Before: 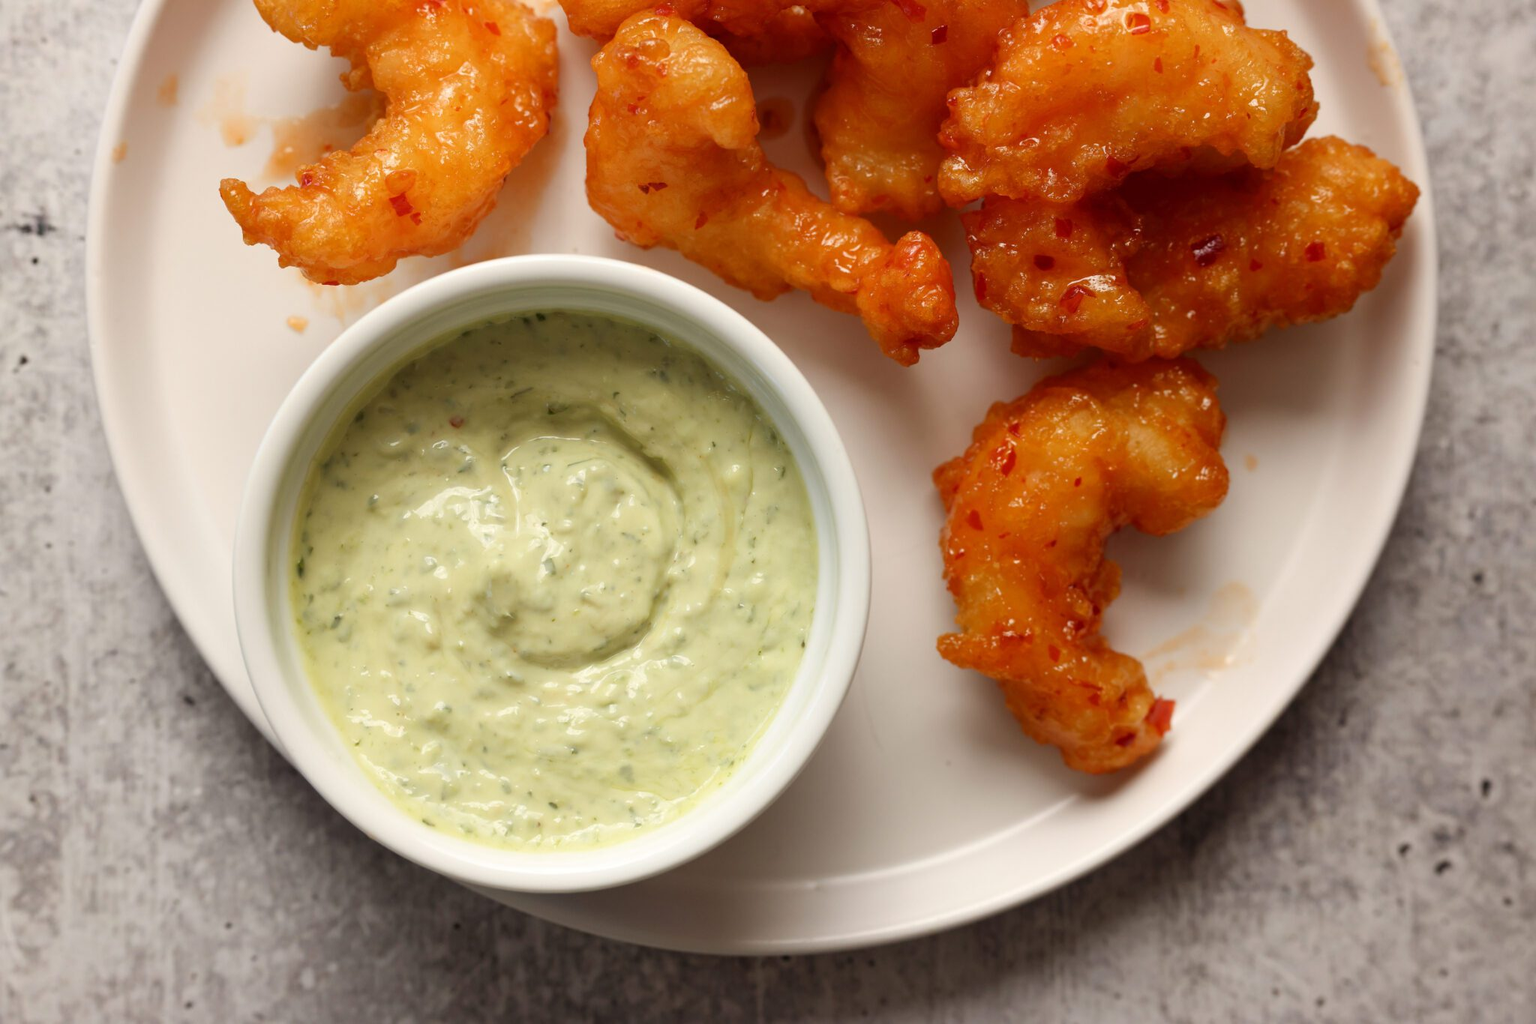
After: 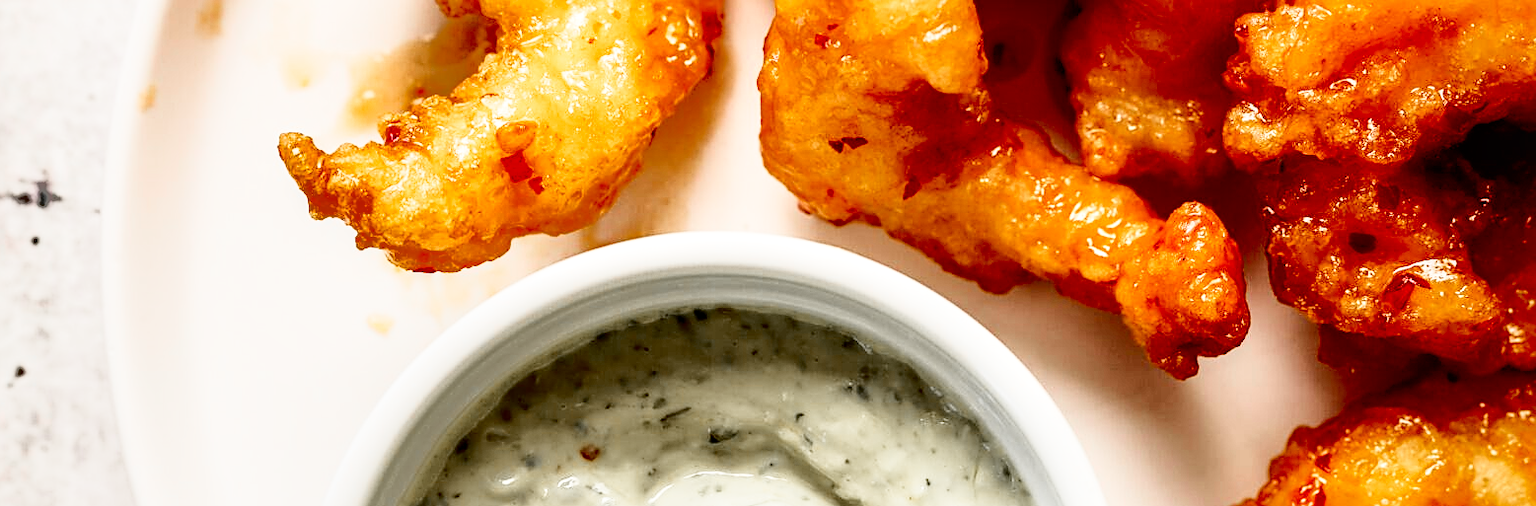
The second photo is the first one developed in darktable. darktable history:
crop: left 0.554%, top 7.645%, right 23.42%, bottom 54.746%
exposure: black level correction 0, exposure 0.594 EV, compensate highlight preservation false
local contrast: on, module defaults
filmic rgb: black relative exposure -5.01 EV, white relative exposure 3.96 EV, hardness 2.9, contrast 1.298, add noise in highlights 0.002, preserve chrominance no, color science v3 (2019), use custom middle-gray values true, contrast in highlights soft
color zones: curves: ch1 [(0, 0.638) (0.193, 0.442) (0.286, 0.15) (0.429, 0.14) (0.571, 0.142) (0.714, 0.154) (0.857, 0.175) (1, 0.638)]
sharpen: on, module defaults
shadows and highlights: highlights -59.8
tone curve: curves: ch0 [(0, 0) (0.003, 0.005) (0.011, 0.008) (0.025, 0.01) (0.044, 0.014) (0.069, 0.017) (0.1, 0.022) (0.136, 0.028) (0.177, 0.037) (0.224, 0.049) (0.277, 0.091) (0.335, 0.168) (0.399, 0.292) (0.468, 0.463) (0.543, 0.637) (0.623, 0.792) (0.709, 0.903) (0.801, 0.963) (0.898, 0.985) (1, 1)], color space Lab, independent channels, preserve colors none
